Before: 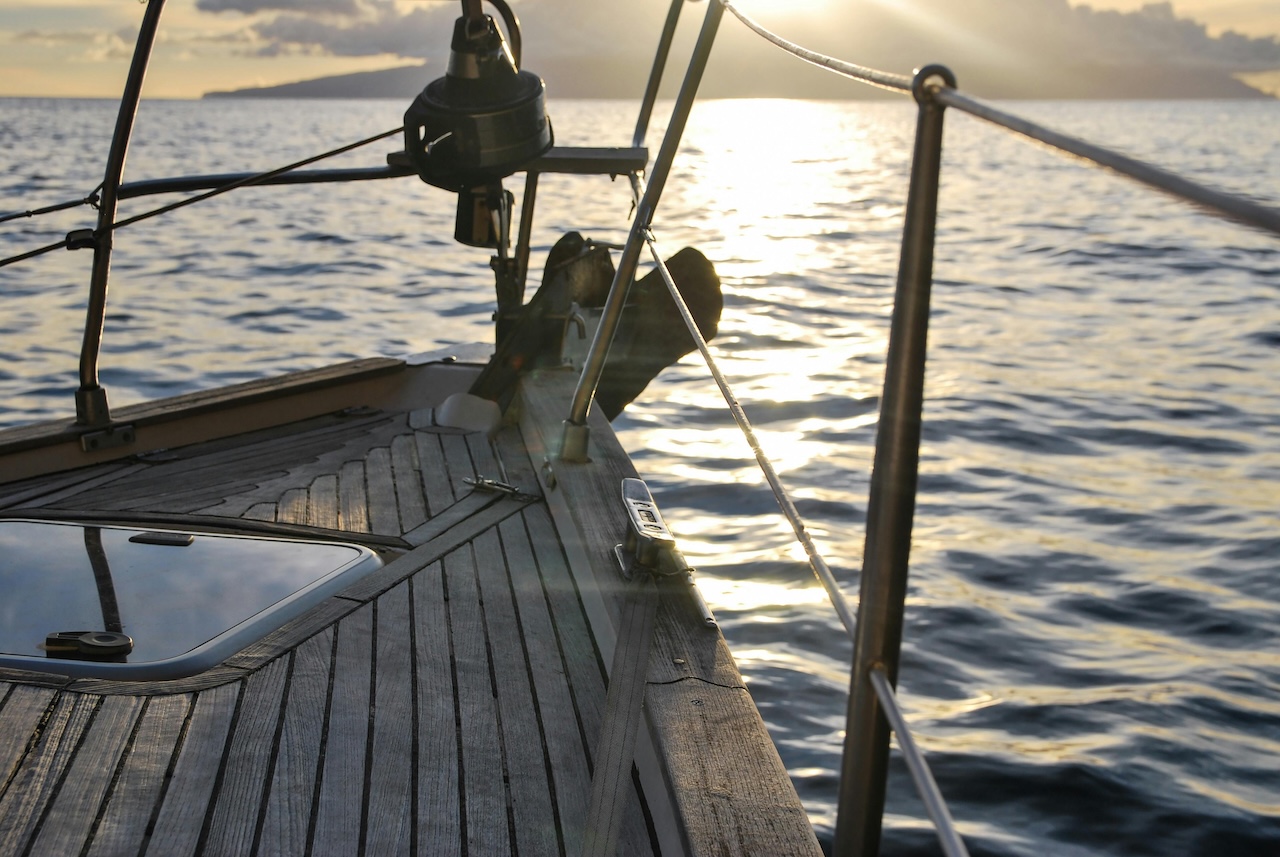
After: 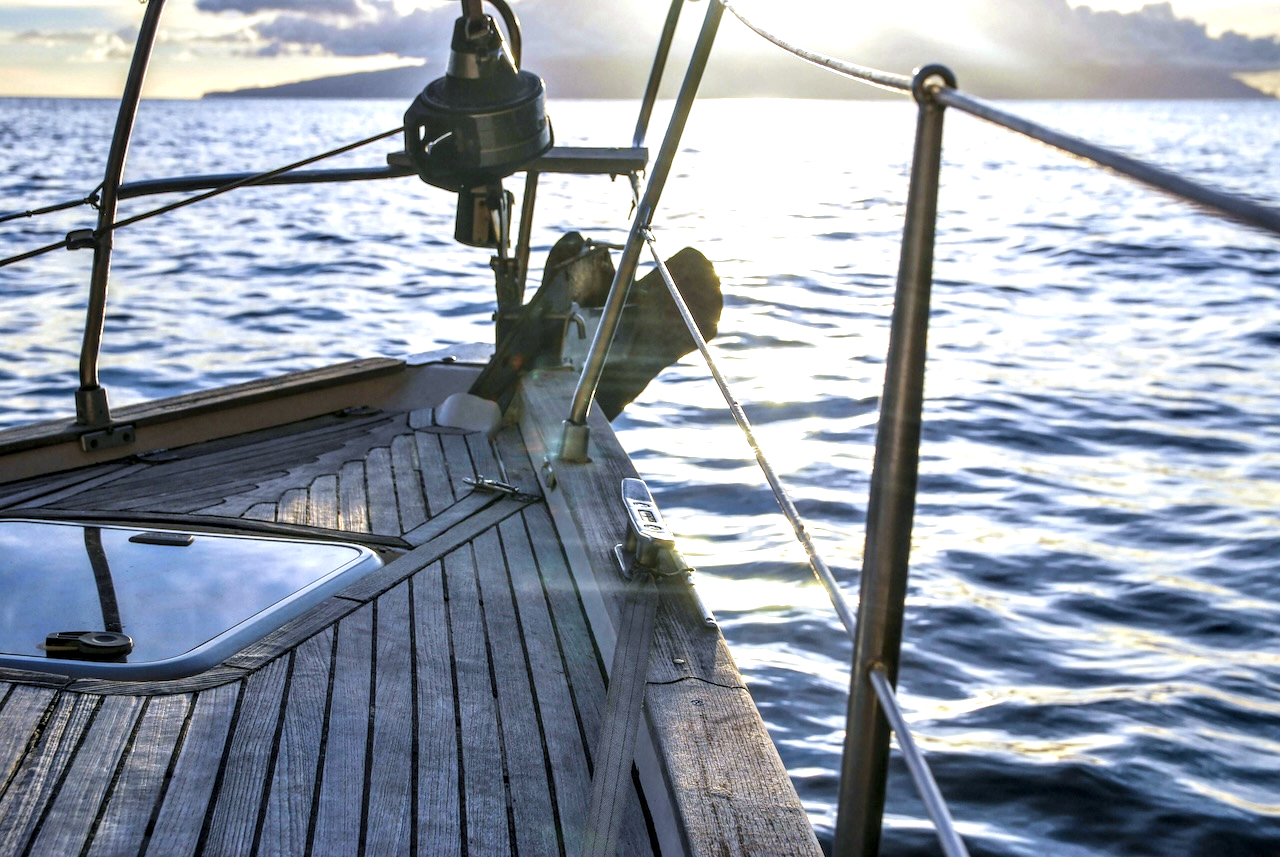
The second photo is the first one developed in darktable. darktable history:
velvia: on, module defaults
white balance: red 0.948, green 1.02, blue 1.176
local contrast: detail 150%
exposure: black level correction 0, exposure 0.7 EV, compensate exposure bias true, compensate highlight preservation false
